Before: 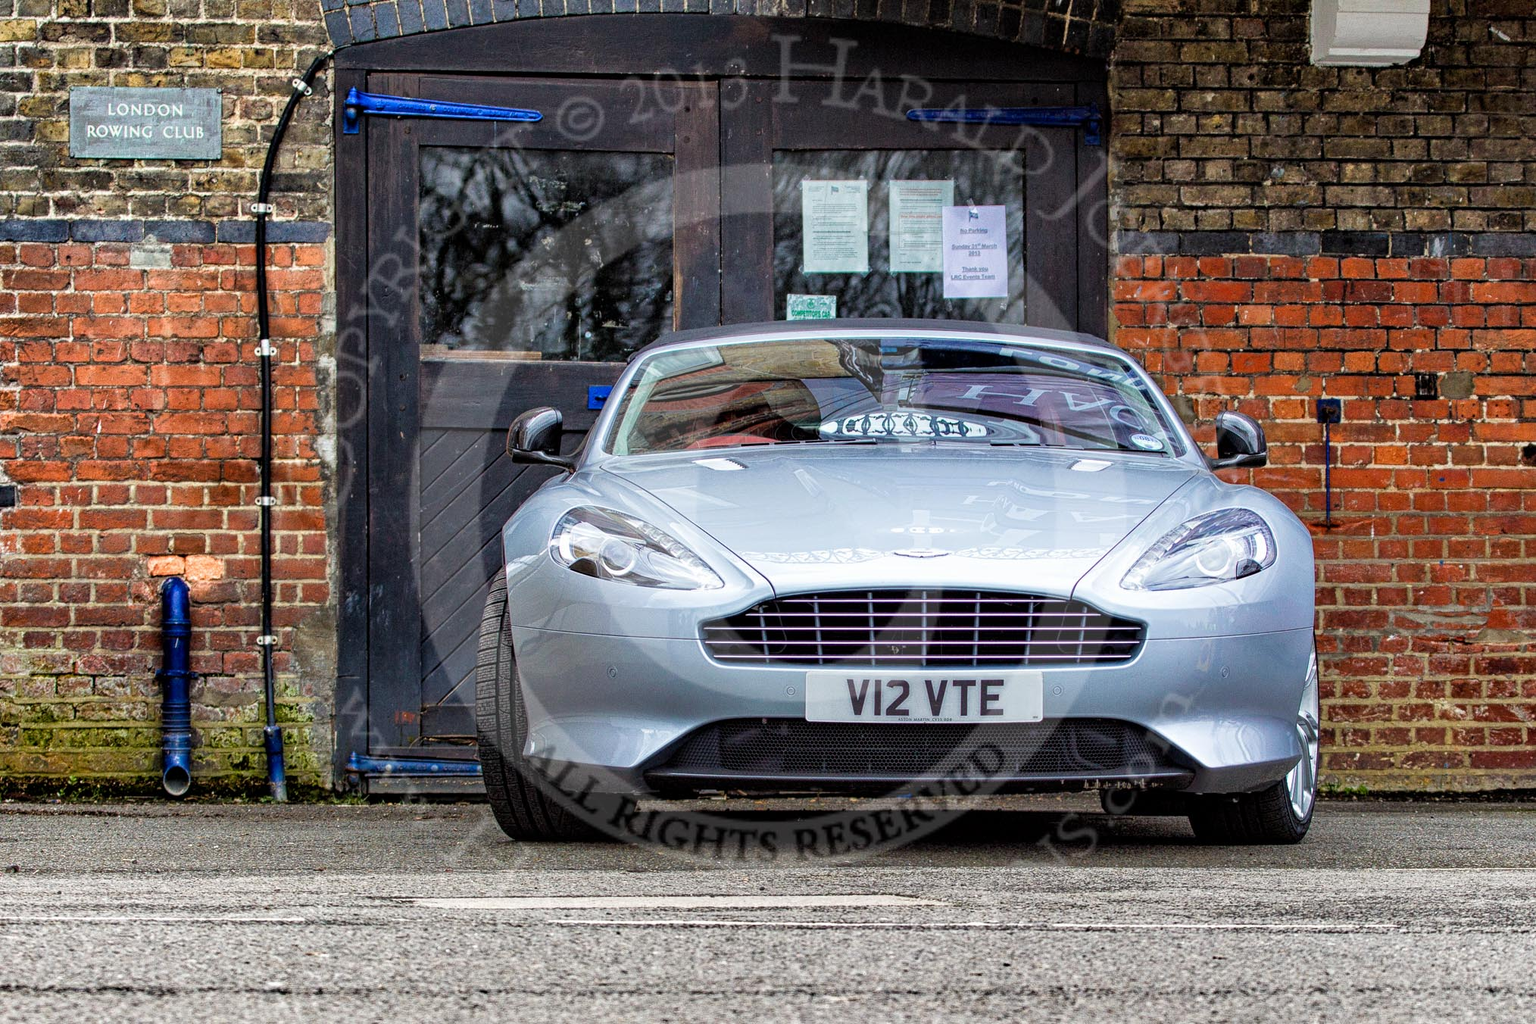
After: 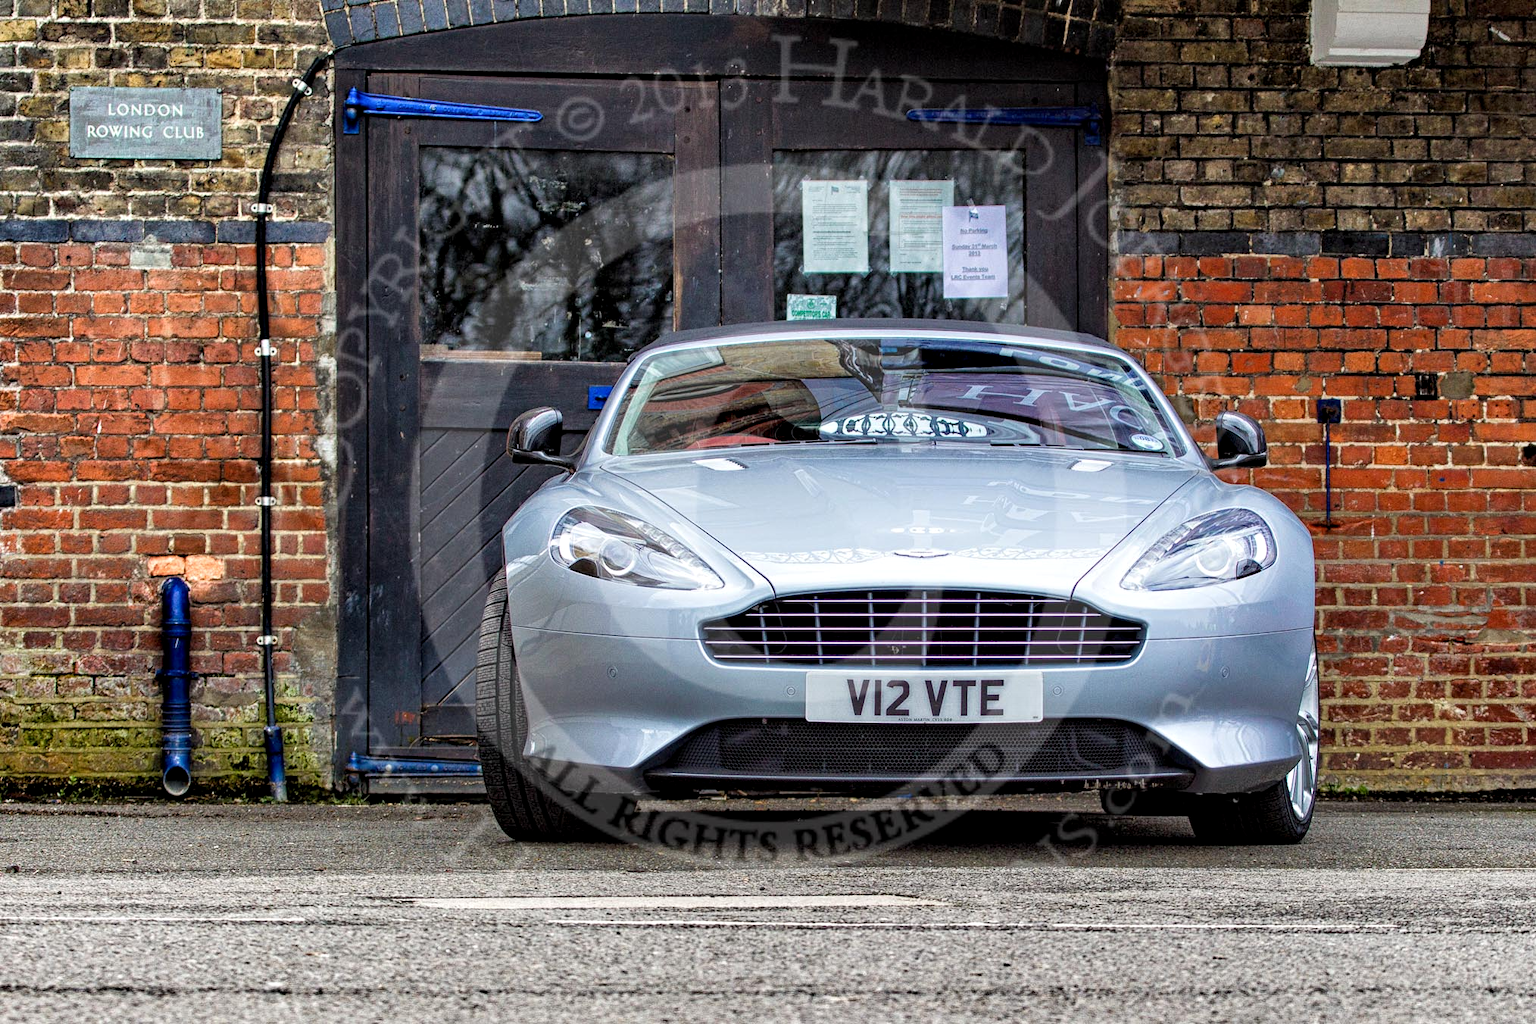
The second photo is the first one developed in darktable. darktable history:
contrast equalizer: y [[0.509, 0.517, 0.523, 0.523, 0.517, 0.509], [0.5 ×6], [0.5 ×6], [0 ×6], [0 ×6]]
